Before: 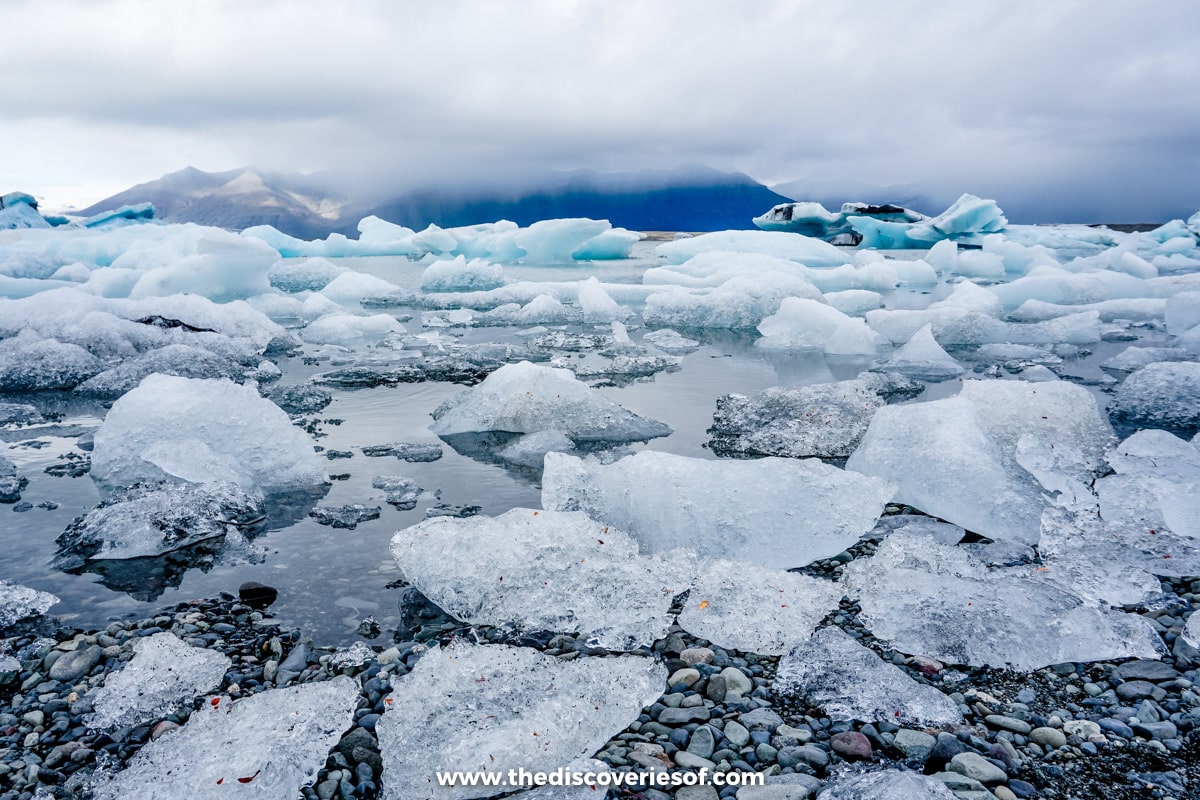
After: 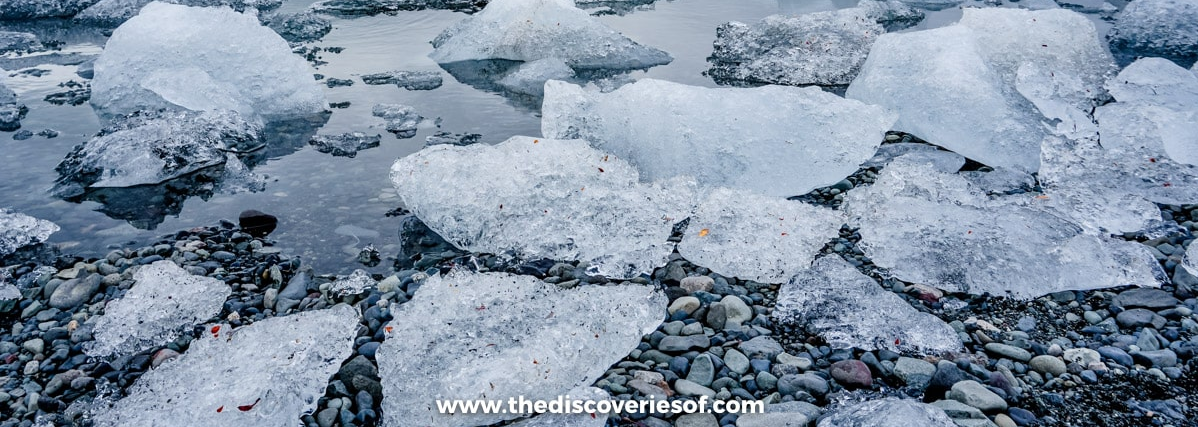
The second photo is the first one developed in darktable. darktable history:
crop and rotate: top 46.567%, right 0.099%
